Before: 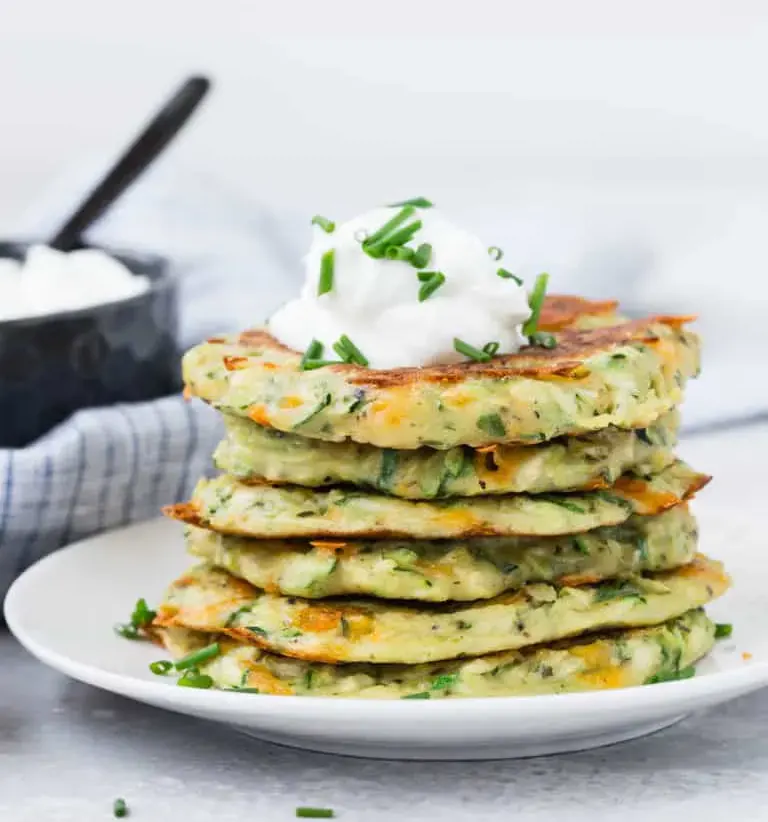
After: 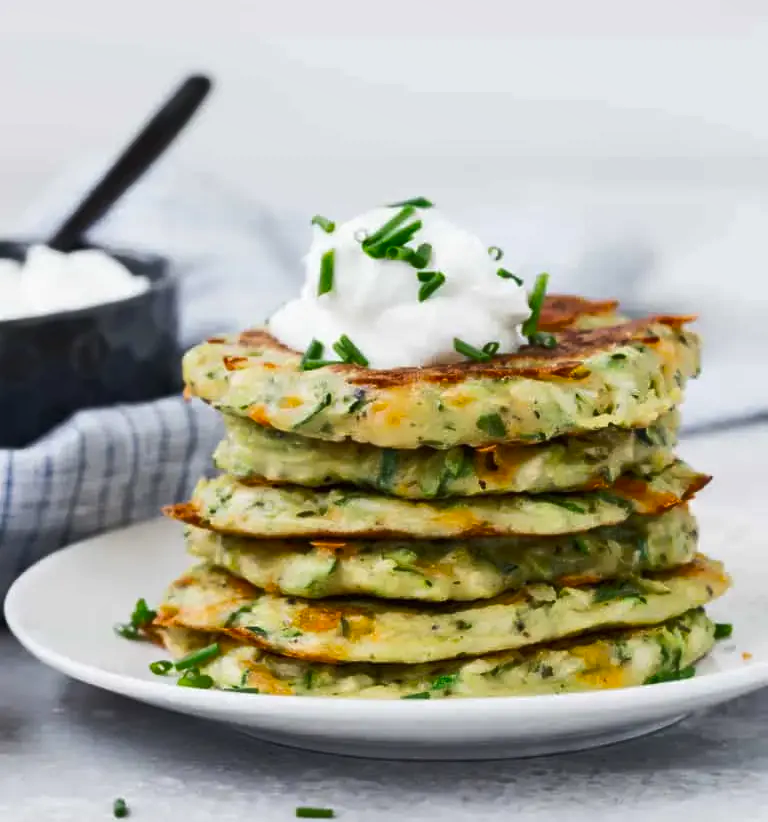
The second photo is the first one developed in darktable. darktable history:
shadows and highlights: radius 336.74, shadows 28.96, soften with gaussian
